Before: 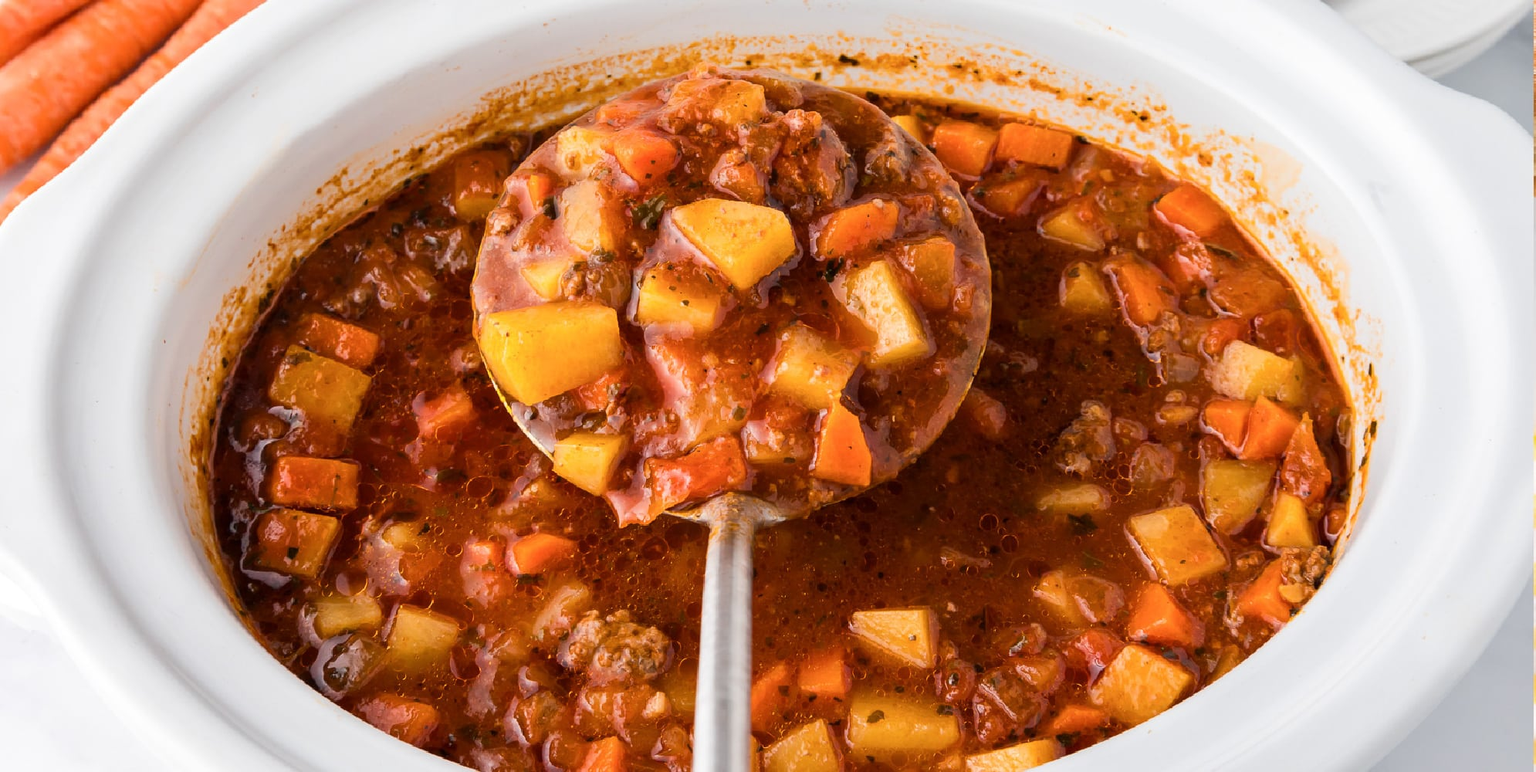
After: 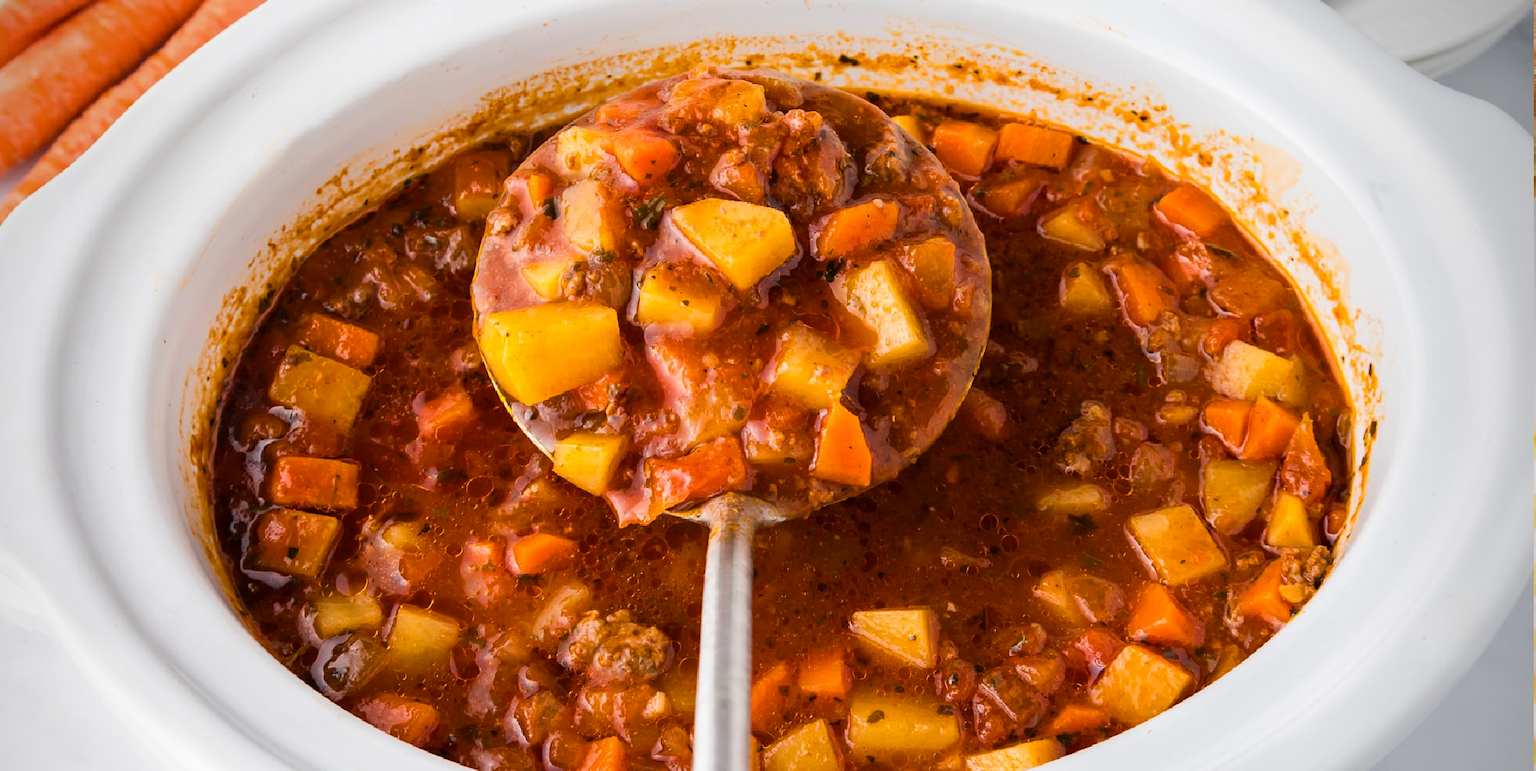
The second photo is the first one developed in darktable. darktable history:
color balance rgb: perceptual saturation grading › global saturation 10%, global vibrance 10%
vignetting: brightness -0.629, saturation -0.007, center (-0.028, 0.239)
